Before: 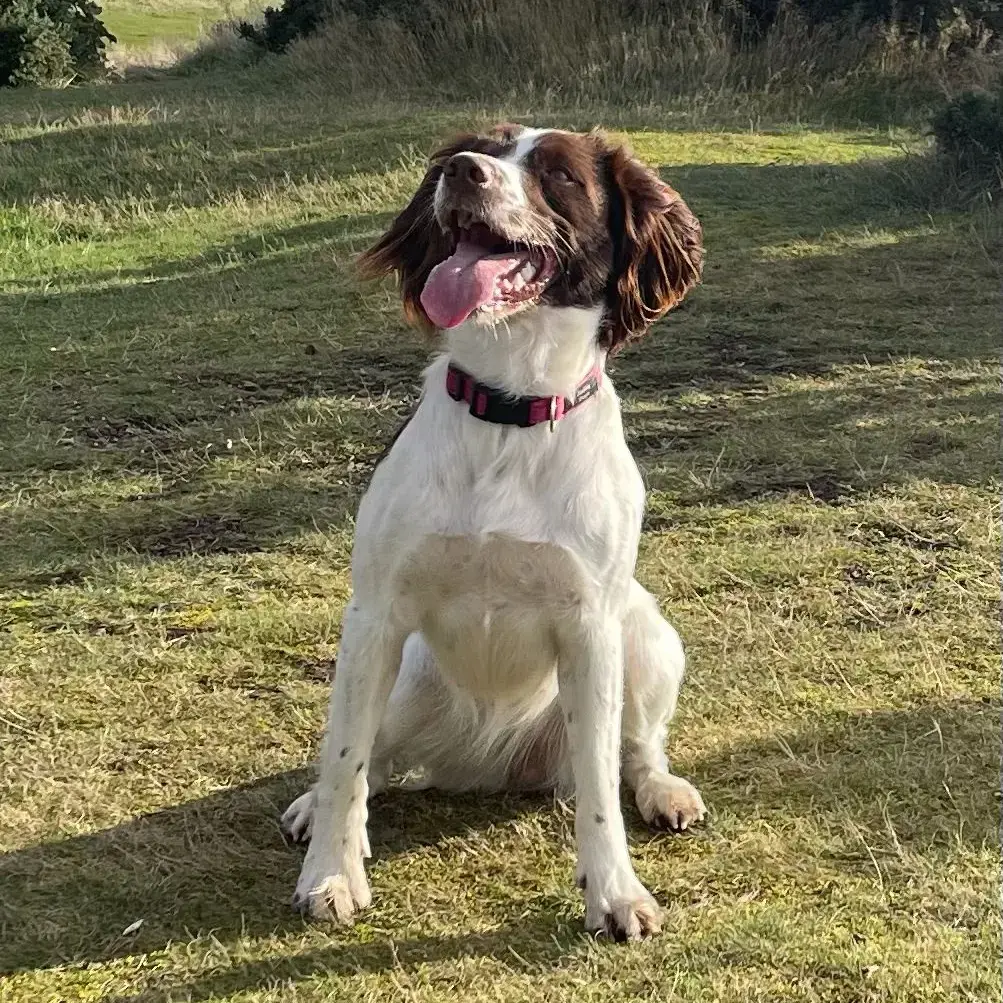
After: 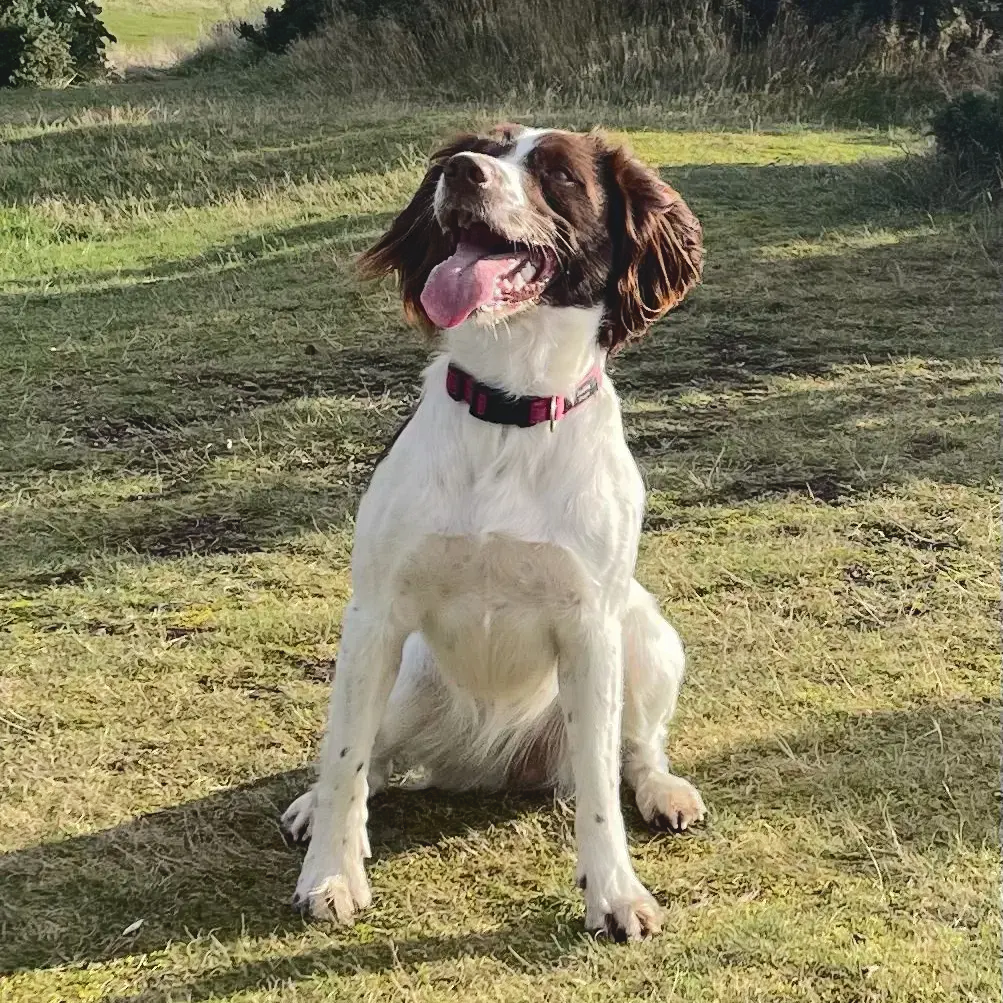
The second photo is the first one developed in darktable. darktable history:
tone curve: curves: ch0 [(0, 0) (0.003, 0.077) (0.011, 0.08) (0.025, 0.083) (0.044, 0.095) (0.069, 0.106) (0.1, 0.12) (0.136, 0.144) (0.177, 0.185) (0.224, 0.231) (0.277, 0.297) (0.335, 0.382) (0.399, 0.471) (0.468, 0.553) (0.543, 0.623) (0.623, 0.689) (0.709, 0.75) (0.801, 0.81) (0.898, 0.873) (1, 1)], color space Lab, independent channels, preserve colors none
